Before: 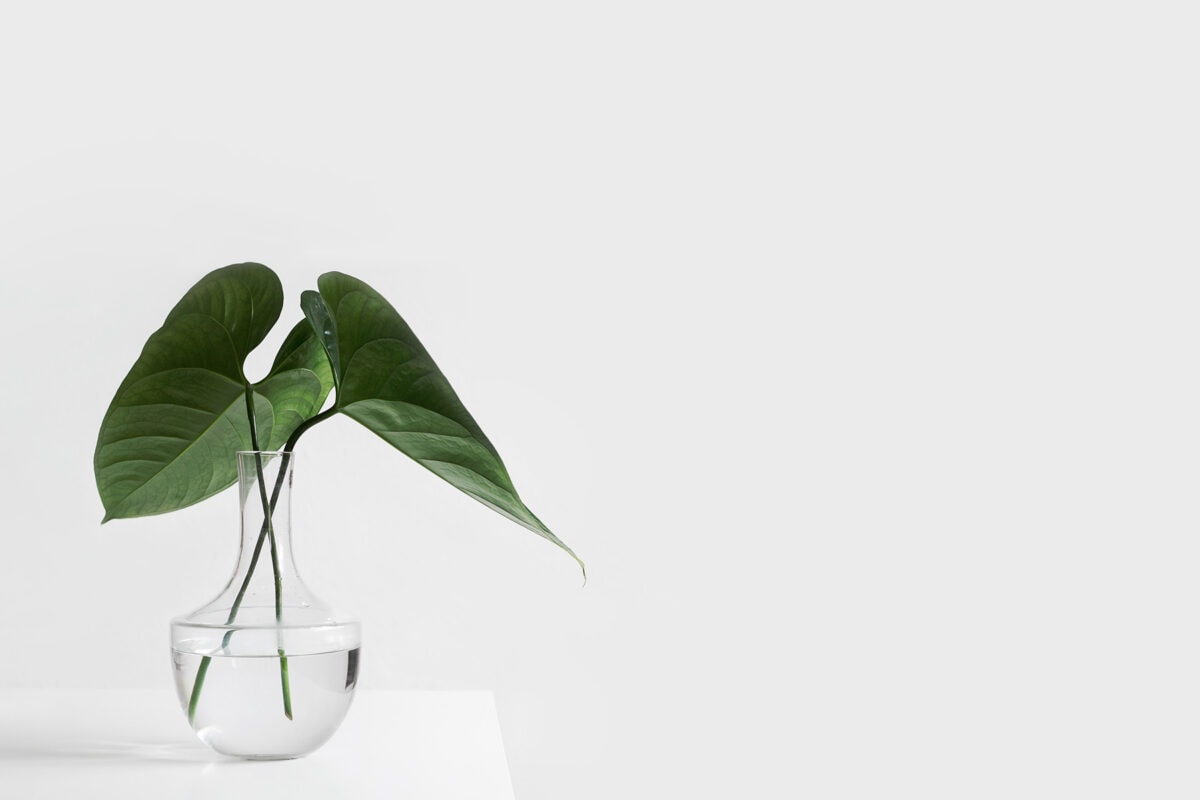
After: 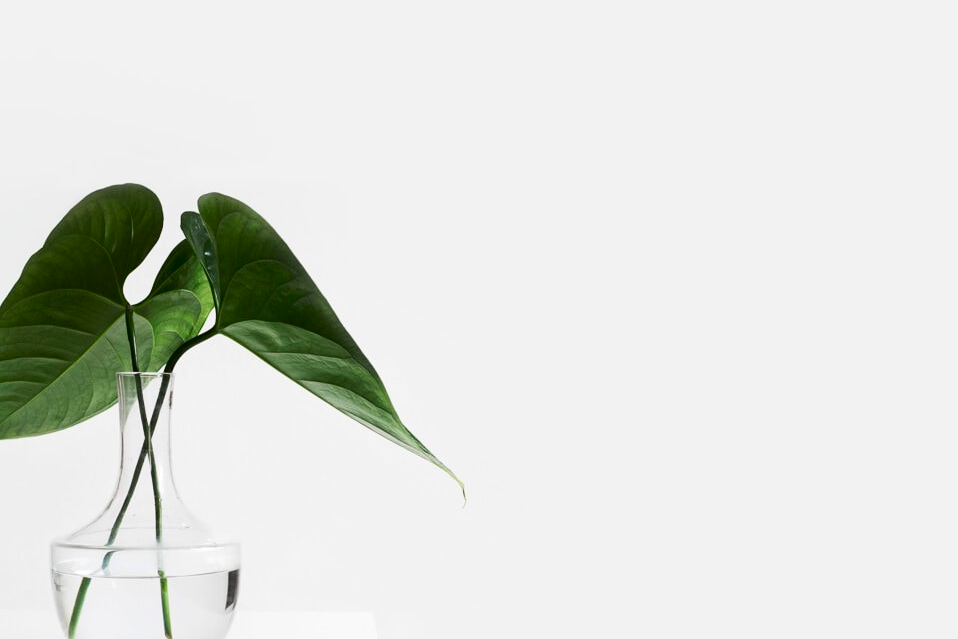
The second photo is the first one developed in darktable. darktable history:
crop and rotate: left 10.071%, top 10.071%, right 10.02%, bottom 10.02%
contrast brightness saturation: contrast 0.18, saturation 0.3
